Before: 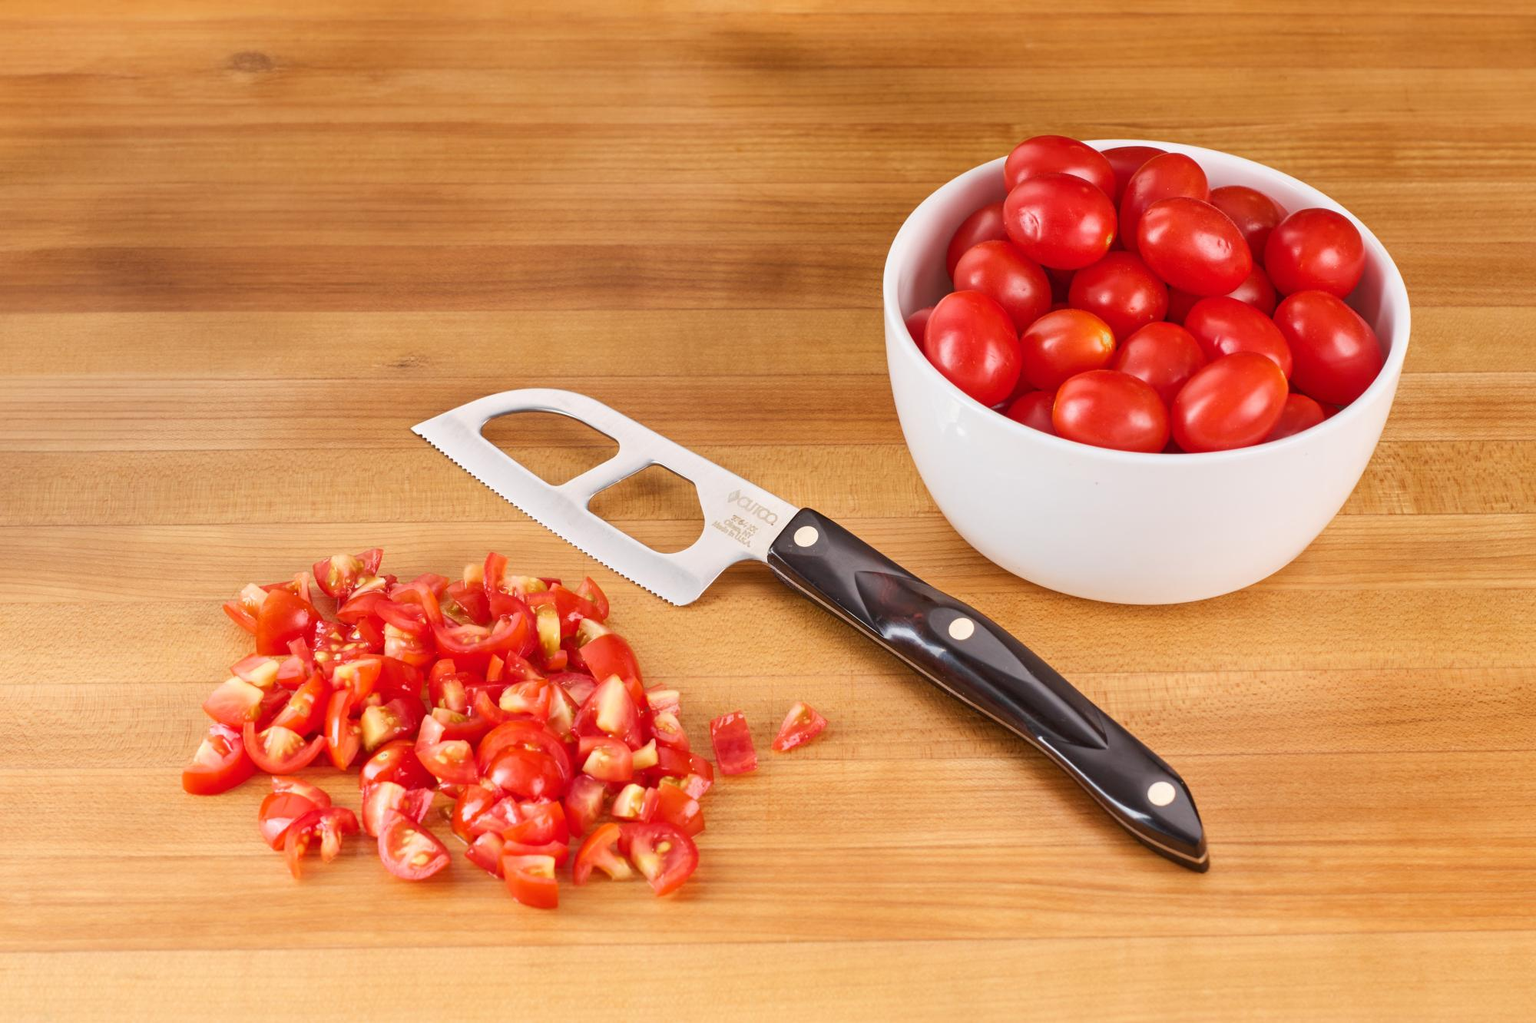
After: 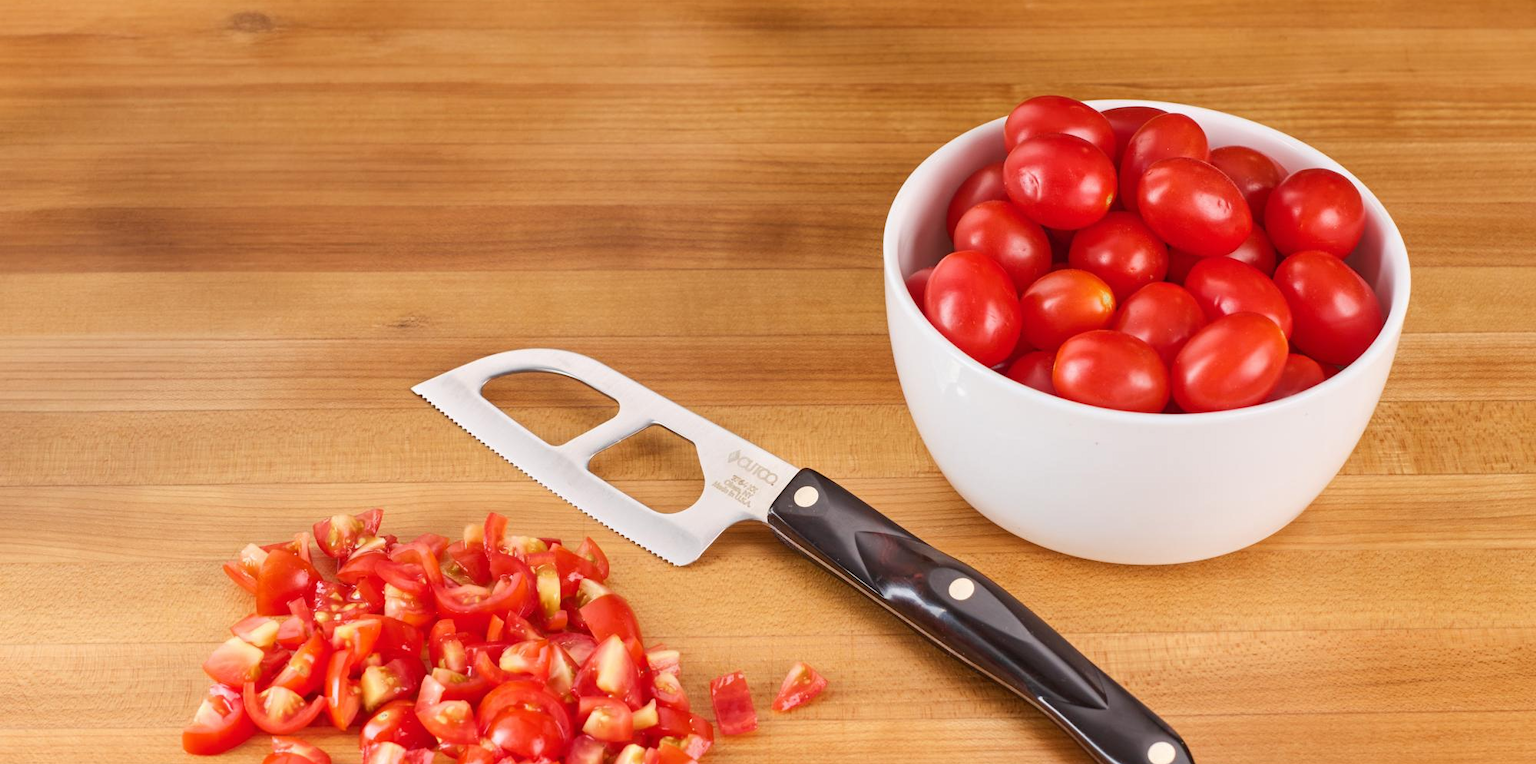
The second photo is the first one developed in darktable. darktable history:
crop: top 3.952%, bottom 21.27%
tone equalizer: edges refinement/feathering 500, mask exposure compensation -1.57 EV, preserve details no
